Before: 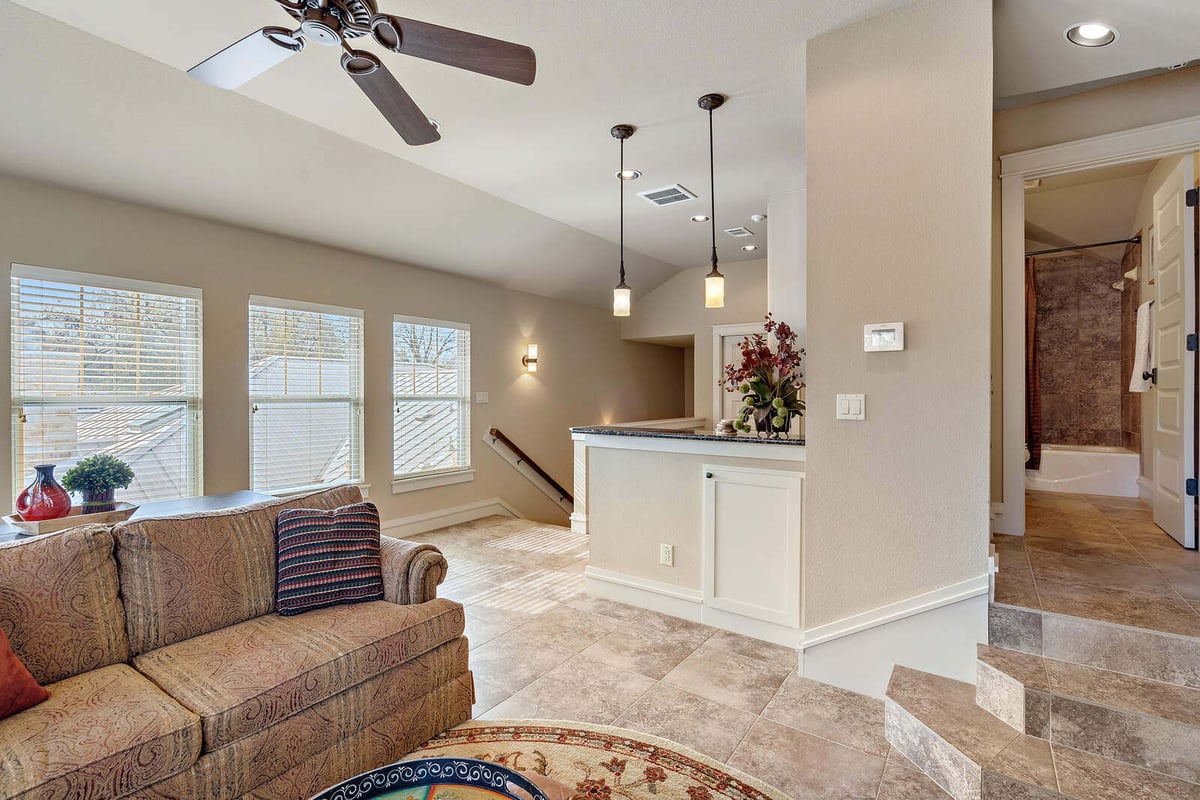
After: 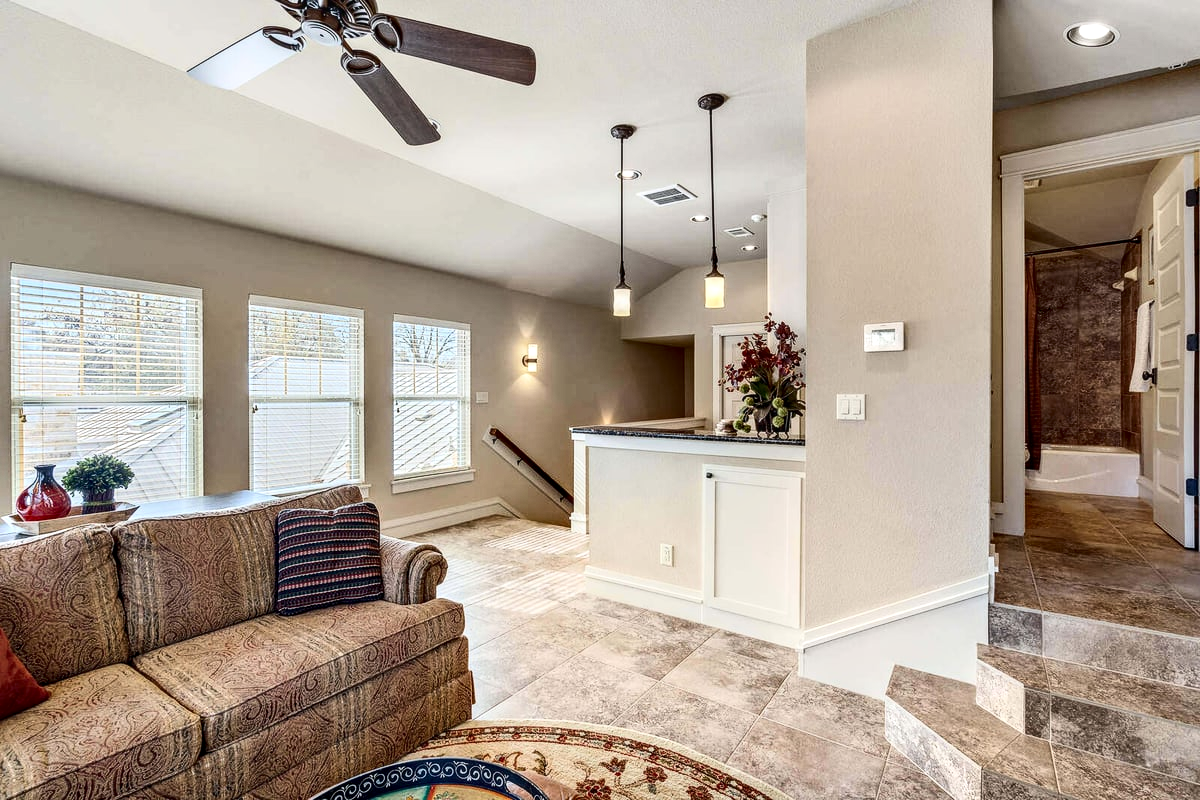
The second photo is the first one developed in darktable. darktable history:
contrast brightness saturation: contrast 0.28
local contrast: detail 130%
exposure: compensate highlight preservation false
